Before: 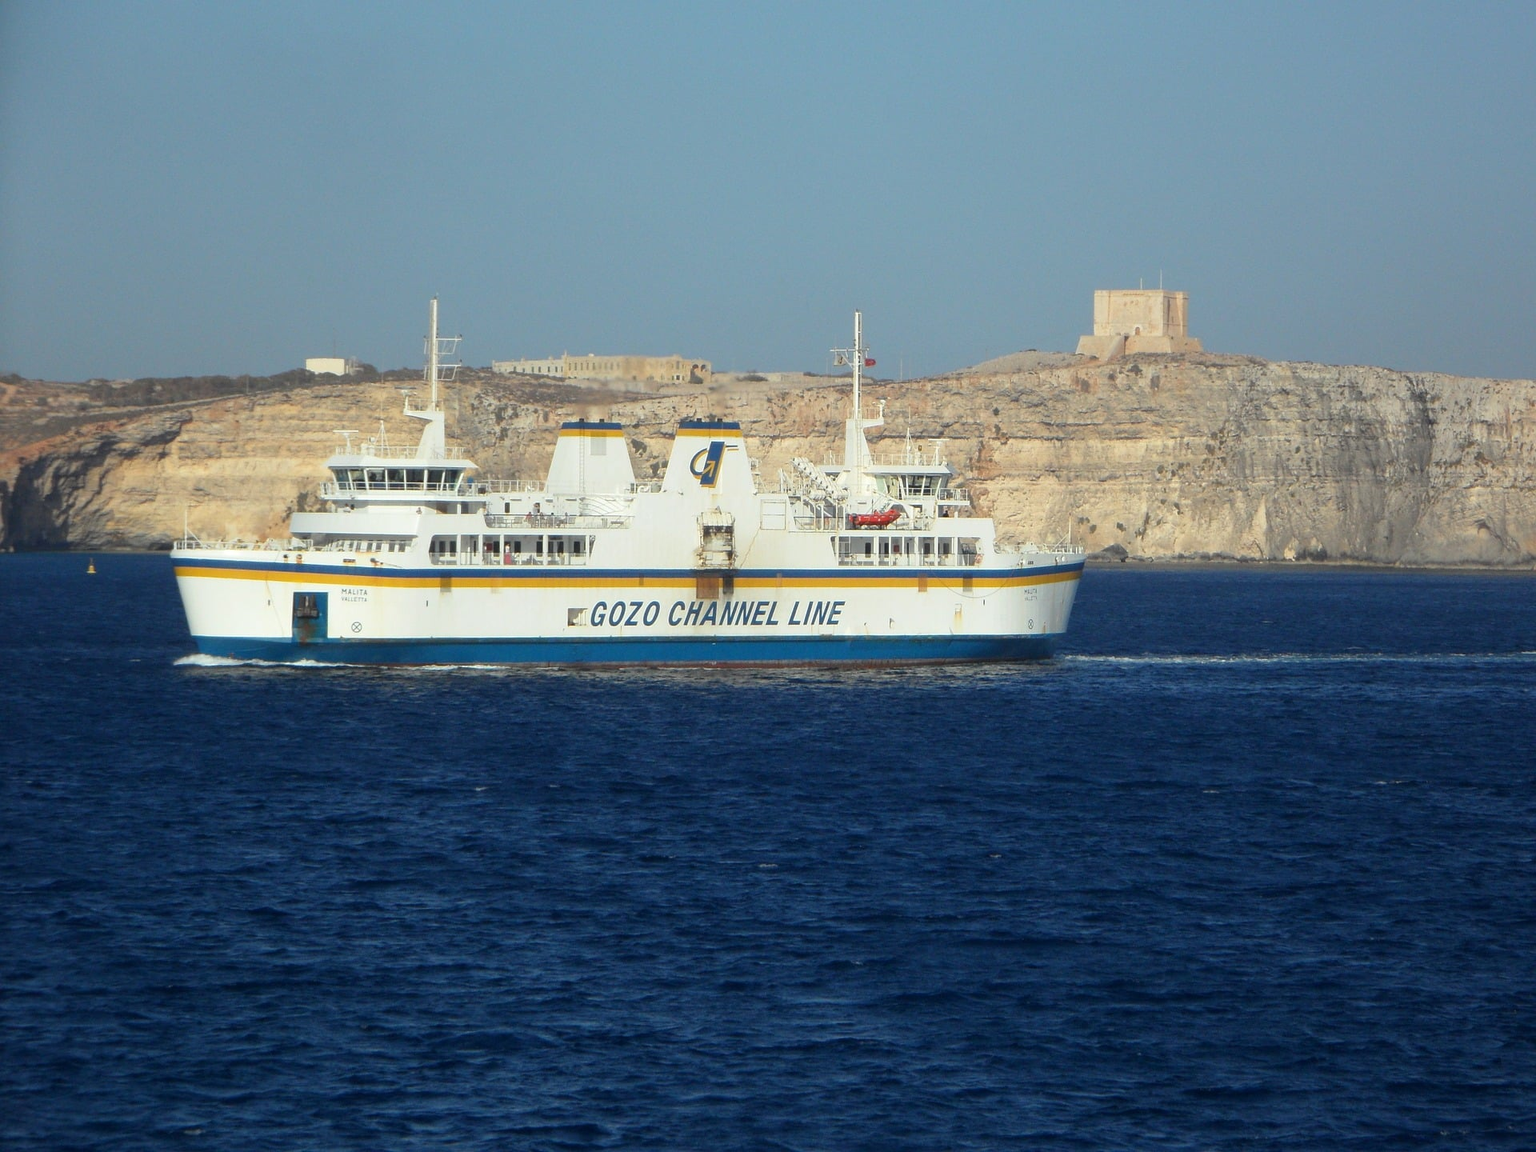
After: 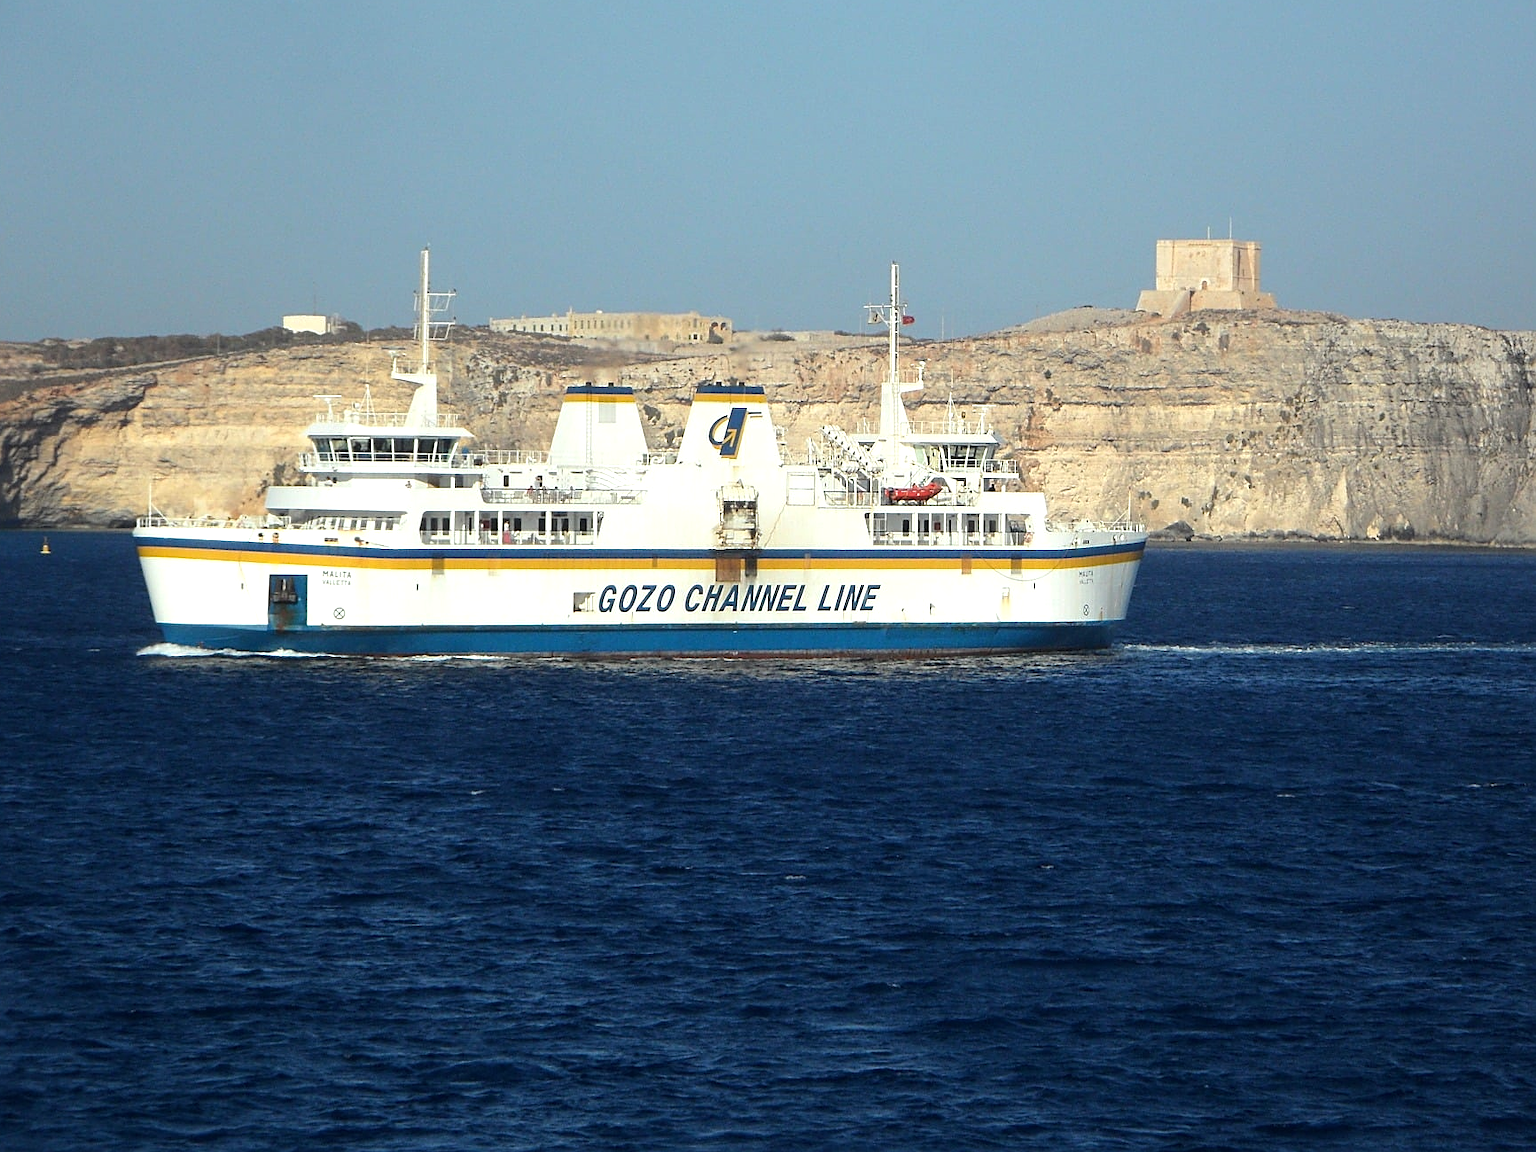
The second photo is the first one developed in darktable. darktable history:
sharpen: on, module defaults
crop: left 3.305%, top 6.436%, right 6.389%, bottom 3.258%
tone equalizer: -8 EV -0.417 EV, -7 EV -0.389 EV, -6 EV -0.333 EV, -5 EV -0.222 EV, -3 EV 0.222 EV, -2 EV 0.333 EV, -1 EV 0.389 EV, +0 EV 0.417 EV, edges refinement/feathering 500, mask exposure compensation -1.25 EV, preserve details no
rotate and perspective: automatic cropping off
